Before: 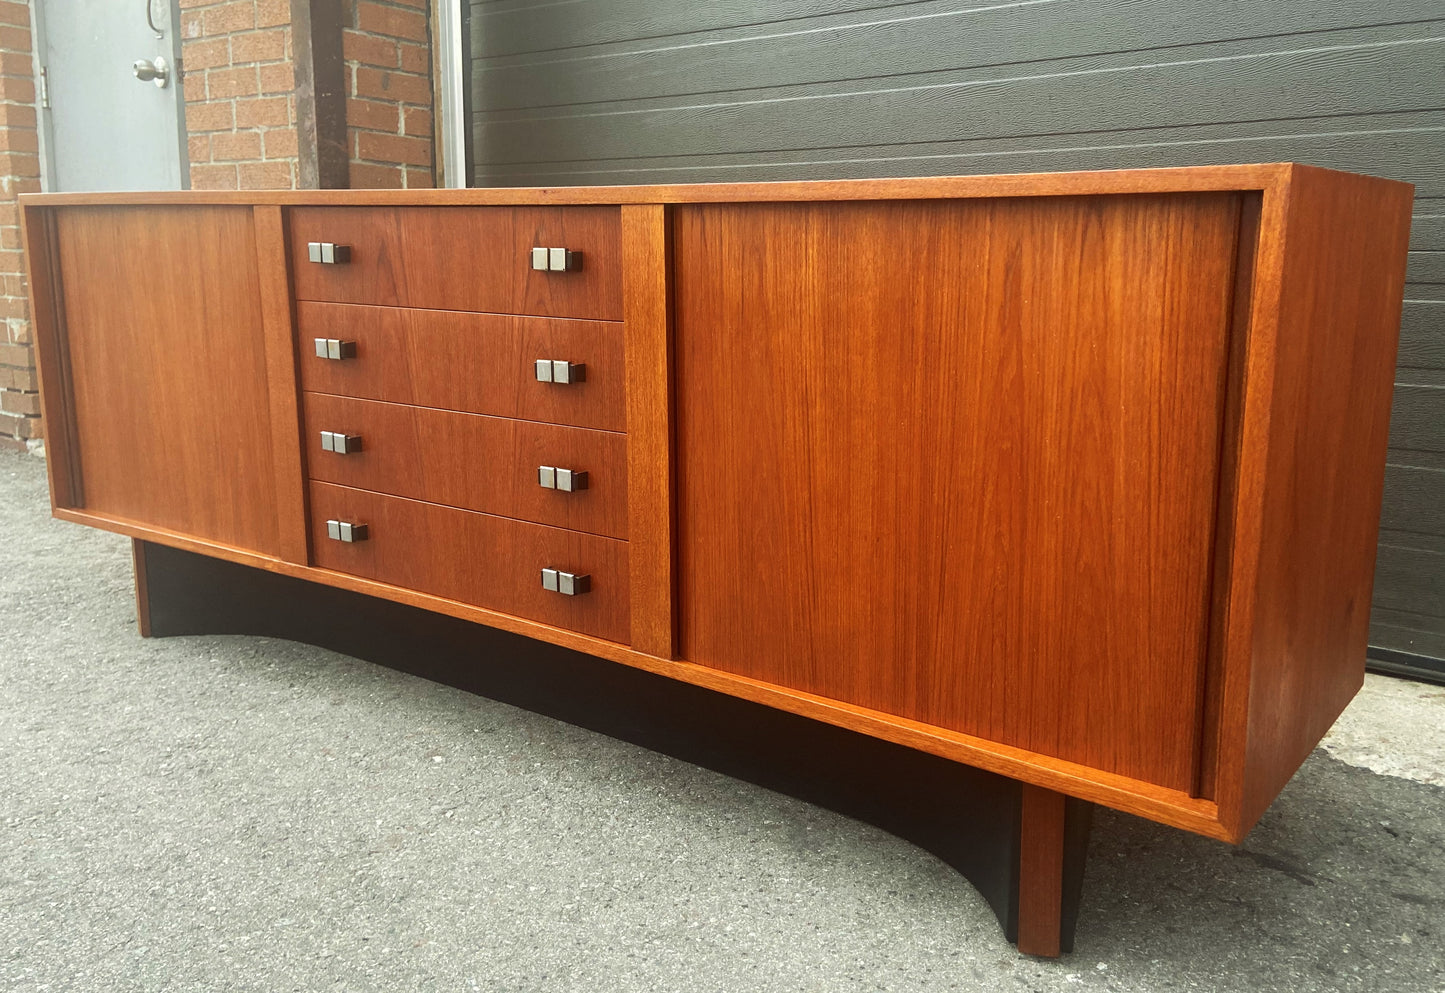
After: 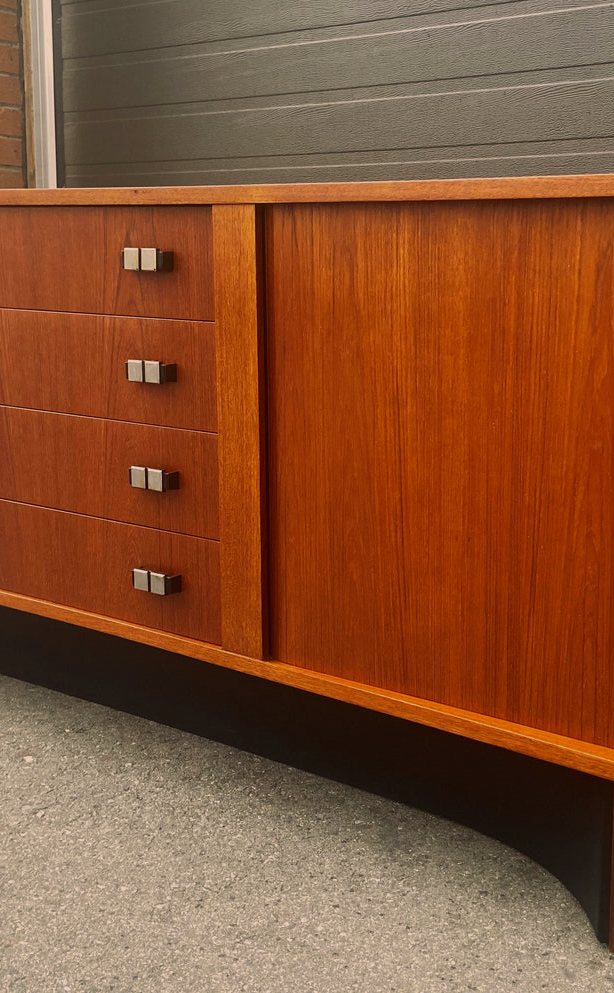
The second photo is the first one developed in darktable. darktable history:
crop: left 28.347%, right 29.122%
exposure: exposure -0.578 EV, compensate exposure bias true, compensate highlight preservation false
color correction: highlights a* 11.45, highlights b* 11.8
